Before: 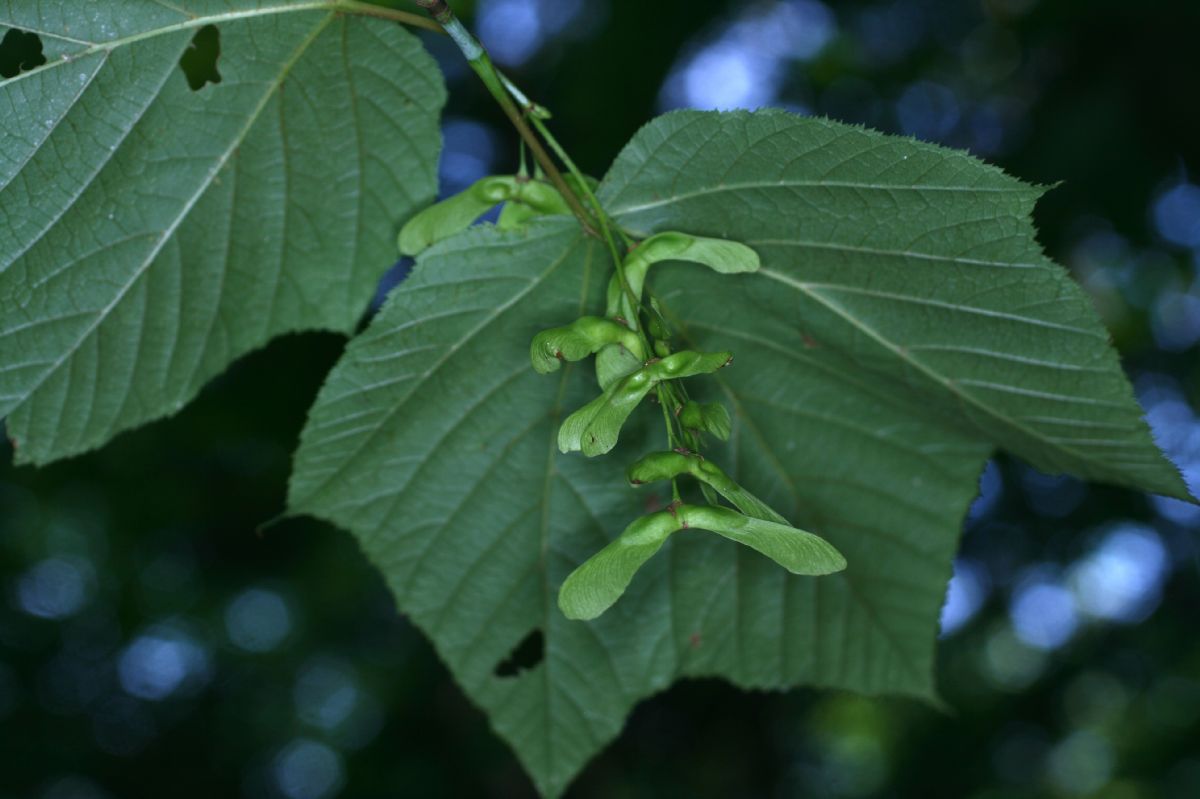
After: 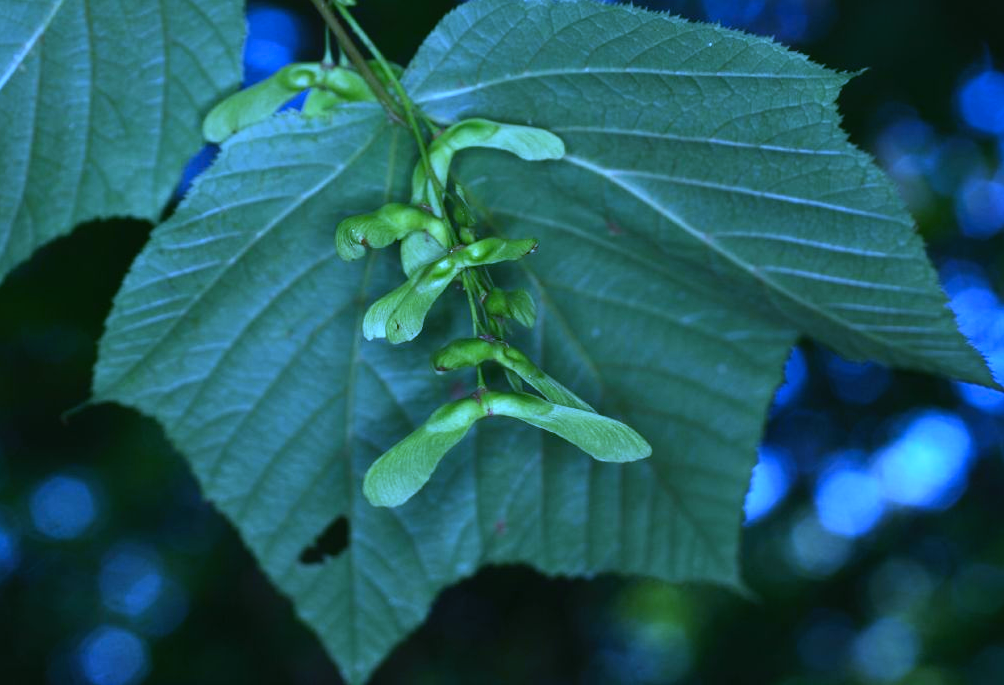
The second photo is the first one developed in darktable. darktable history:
contrast brightness saturation: contrast 0.2, brightness 0.16, saturation 0.22
crop: left 16.315%, top 14.246%
white balance: red 0.766, blue 1.537
